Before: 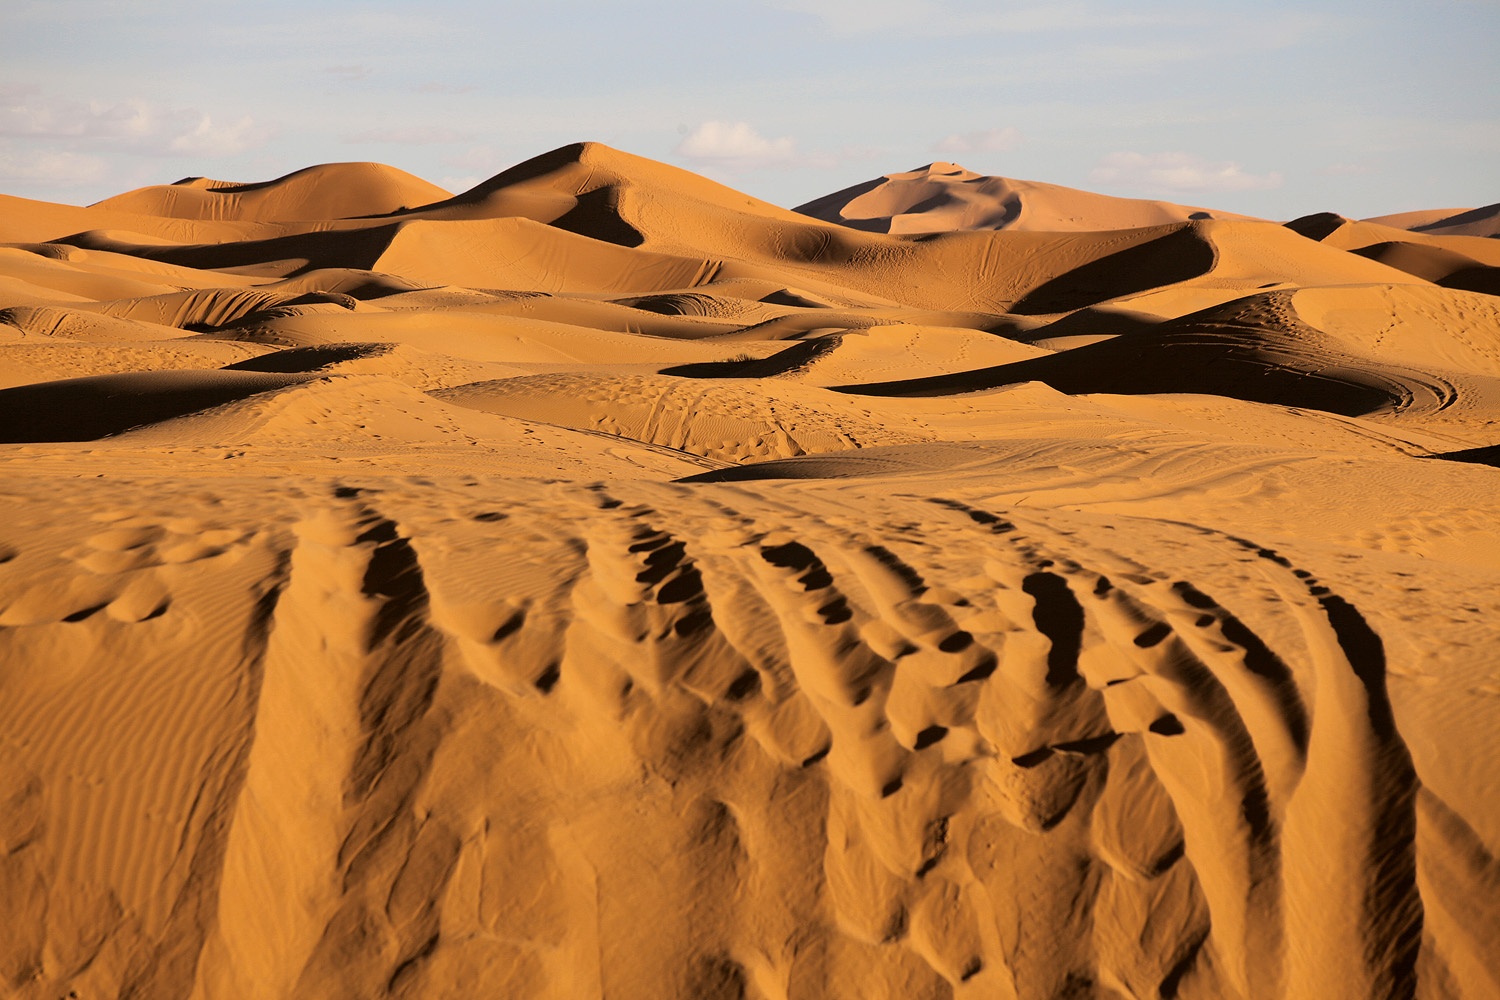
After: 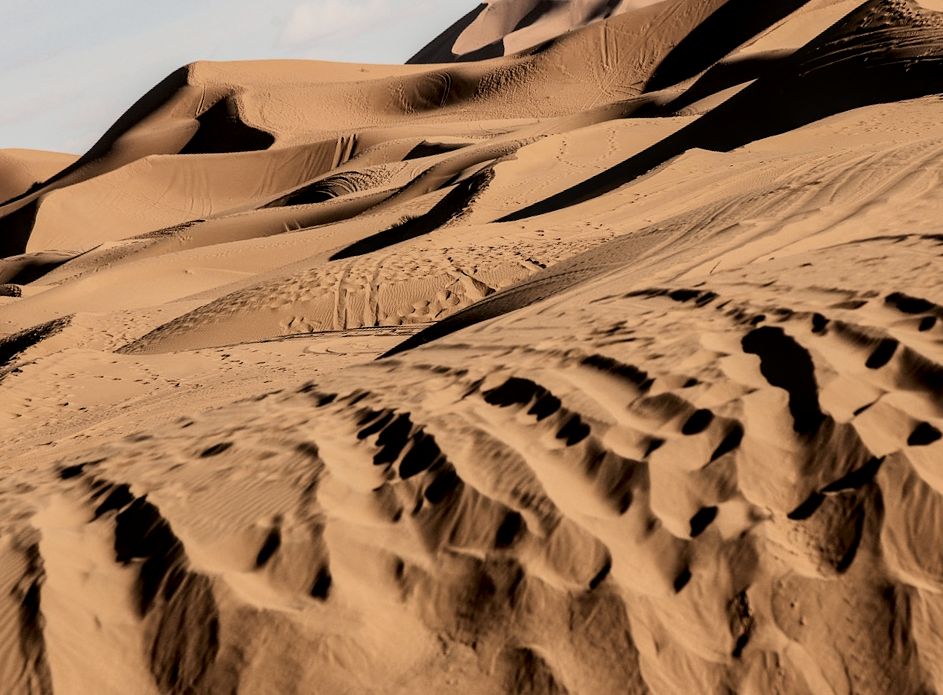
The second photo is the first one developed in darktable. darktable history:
contrast brightness saturation: contrast 0.247, saturation -0.323
crop and rotate: angle 18.33°, left 6.795%, right 3.856%, bottom 1.12%
filmic rgb: black relative exposure -7.65 EV, white relative exposure 4.56 EV, threshold 3.06 EV, hardness 3.61, enable highlight reconstruction true
local contrast: detail 130%
